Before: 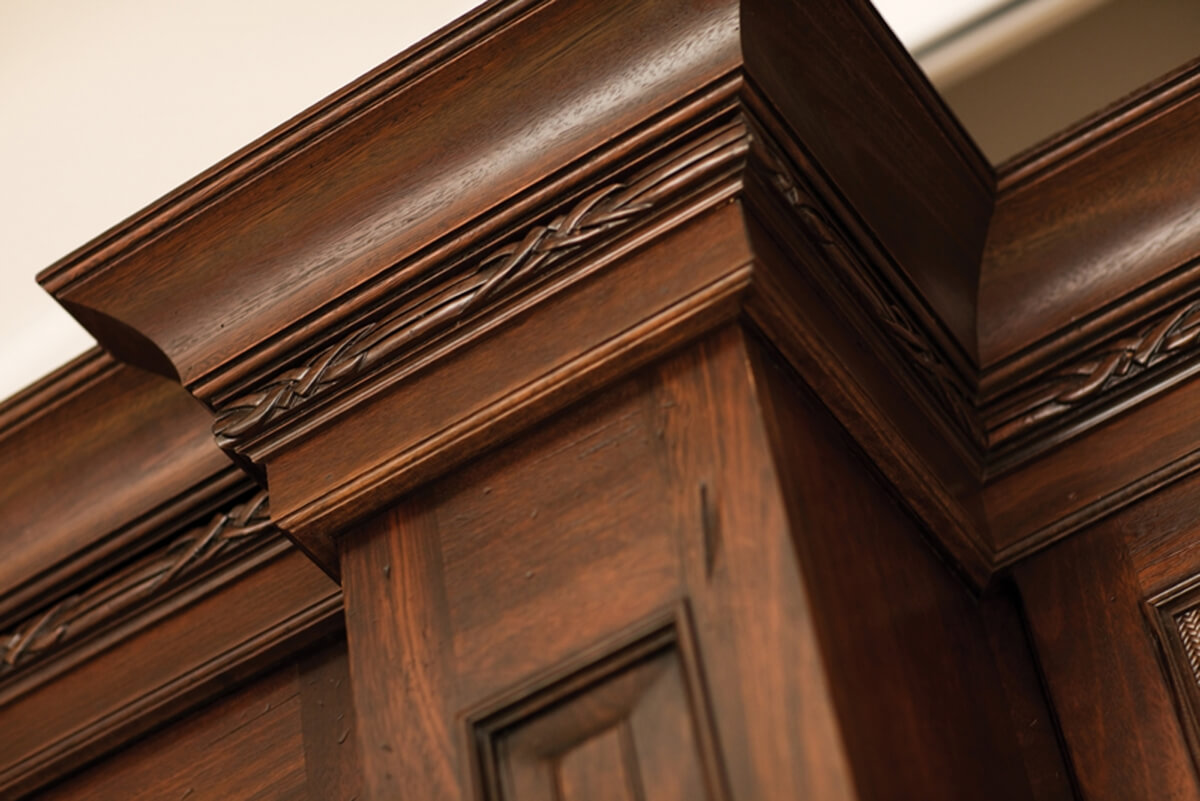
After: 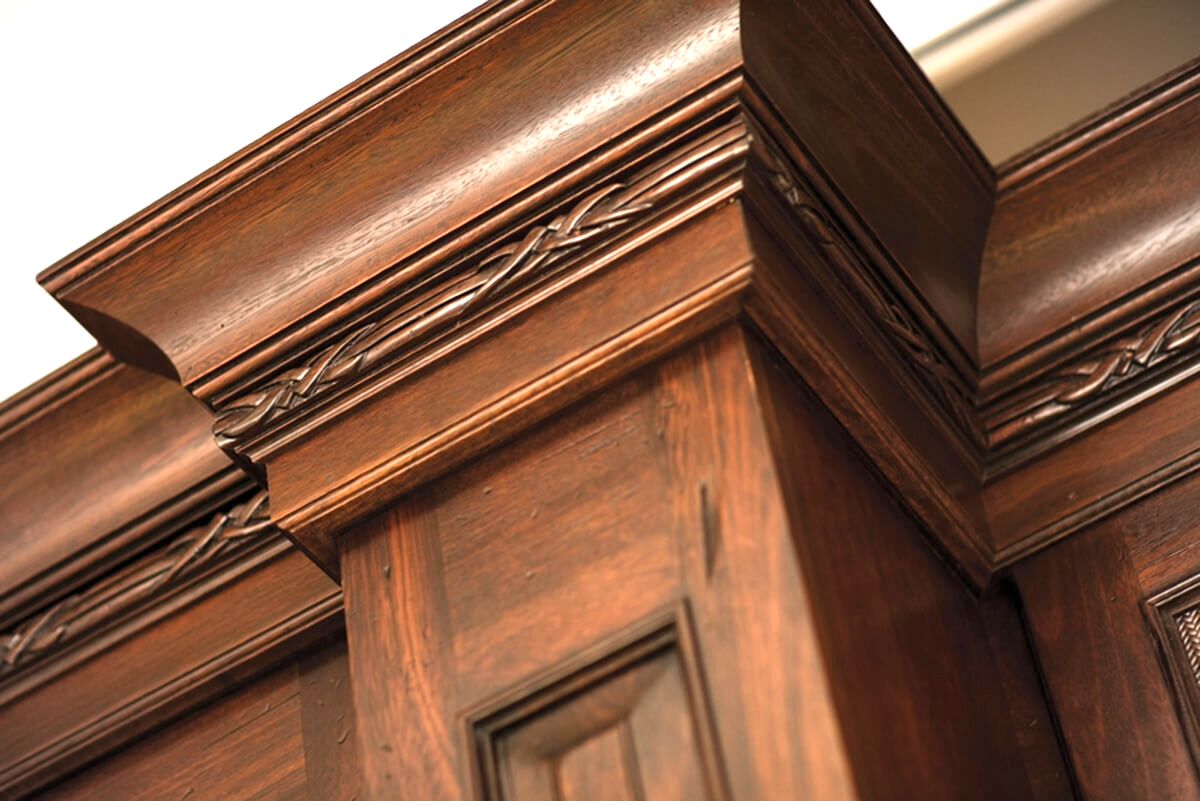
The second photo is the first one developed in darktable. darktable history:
vignetting: fall-off radius 60.92%
exposure: exposure 1.223 EV, compensate highlight preservation false
